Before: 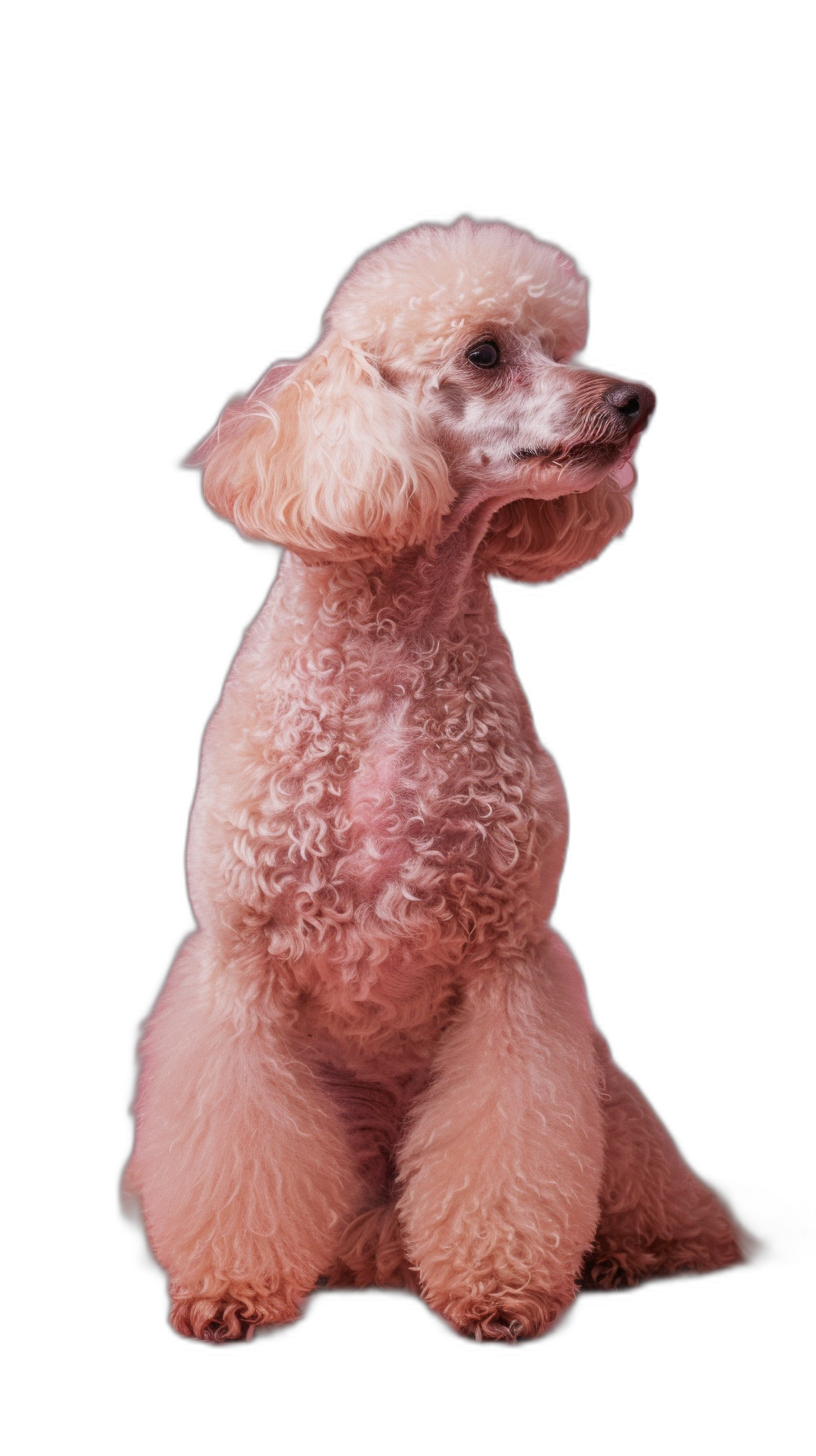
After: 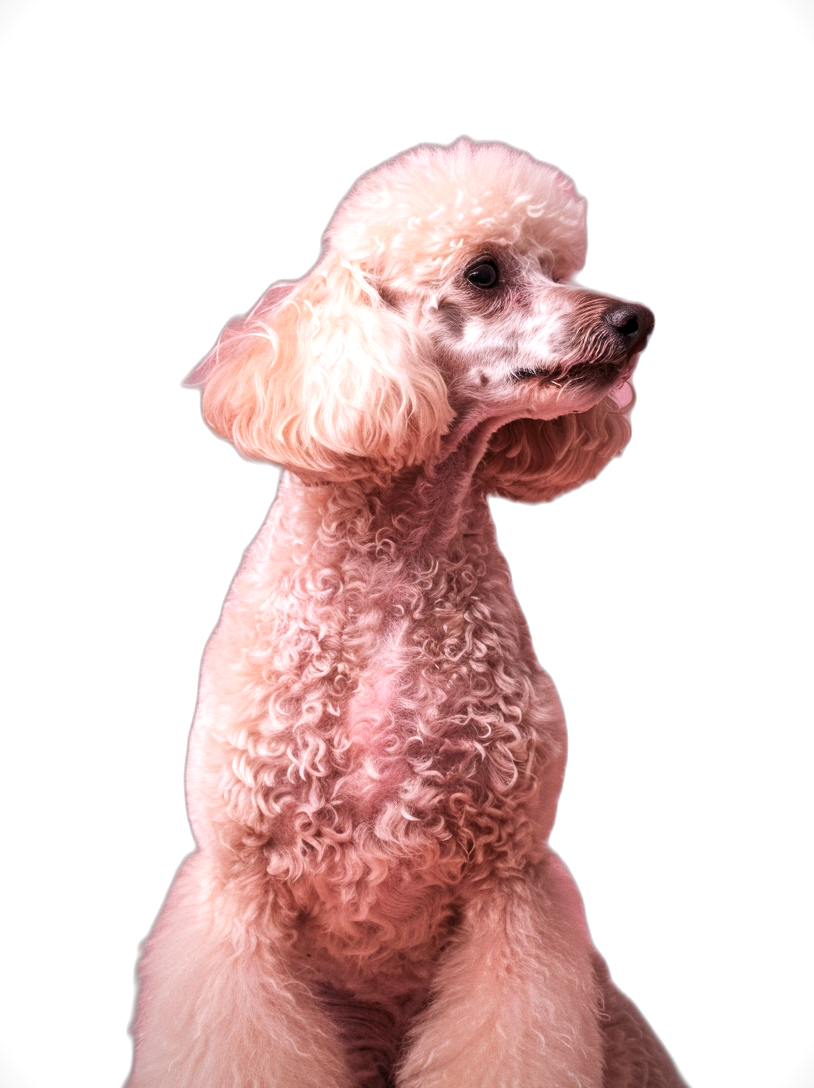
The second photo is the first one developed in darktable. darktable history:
tone equalizer: -8 EV -0.789 EV, -7 EV -0.692 EV, -6 EV -0.577 EV, -5 EV -0.425 EV, -3 EV 0.368 EV, -2 EV 0.6 EV, -1 EV 0.675 EV, +0 EV 0.769 EV, edges refinement/feathering 500, mask exposure compensation -1.57 EV, preserve details no
crop: left 0.208%, top 5.495%, bottom 19.738%
vignetting: fall-off radius 69.42%, automatic ratio true
levels: levels [0.016, 0.5, 0.996]
